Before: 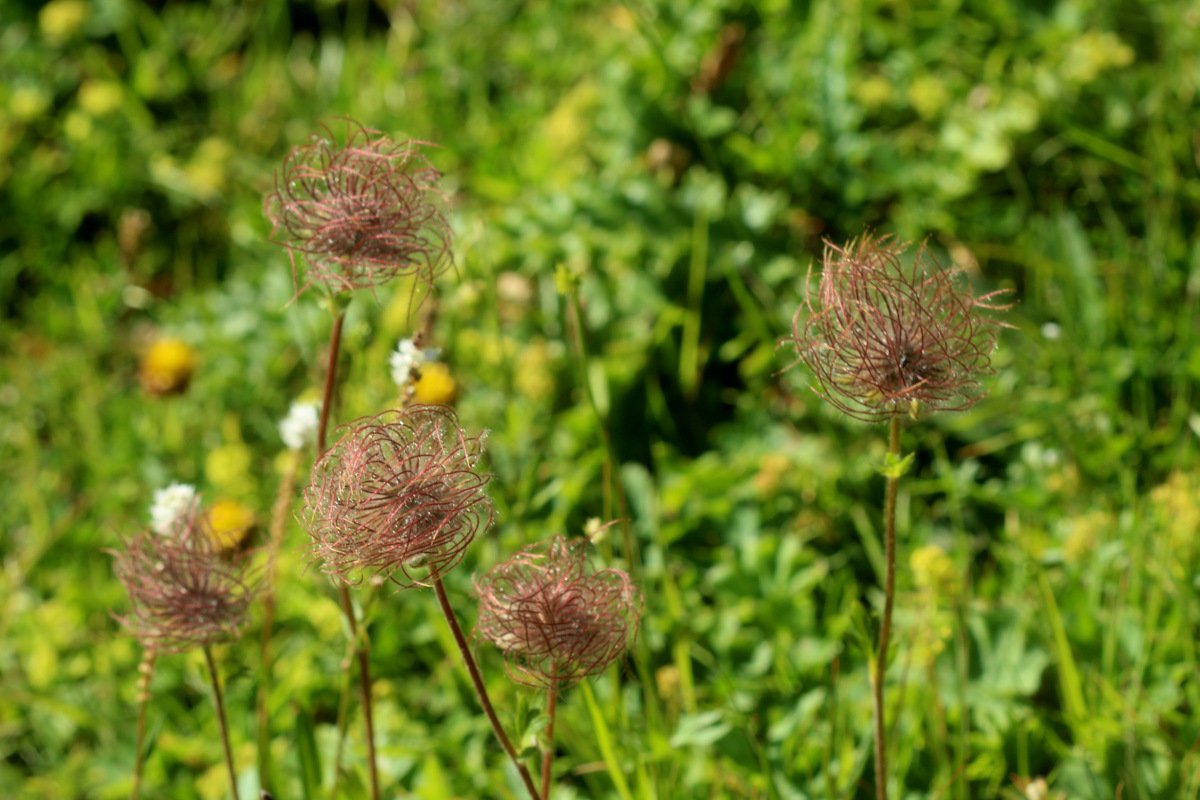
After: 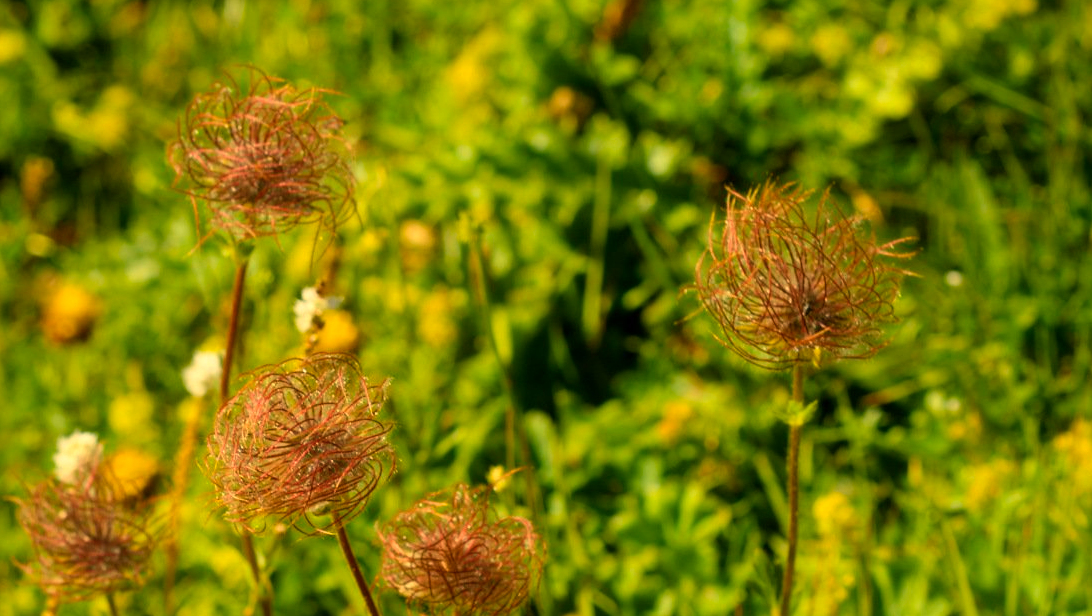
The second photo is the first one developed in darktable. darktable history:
crop: left 8.155%, top 6.611%, bottom 15.385%
white balance: red 1.138, green 0.996, blue 0.812
color balance rgb: perceptual saturation grading › global saturation 20%, global vibrance 20%
